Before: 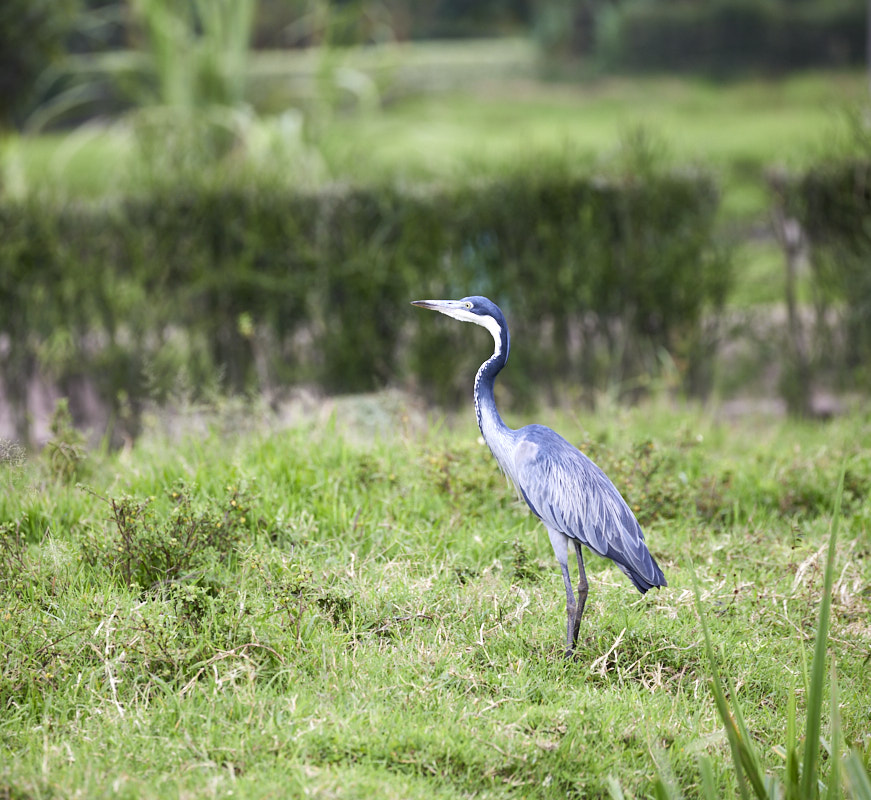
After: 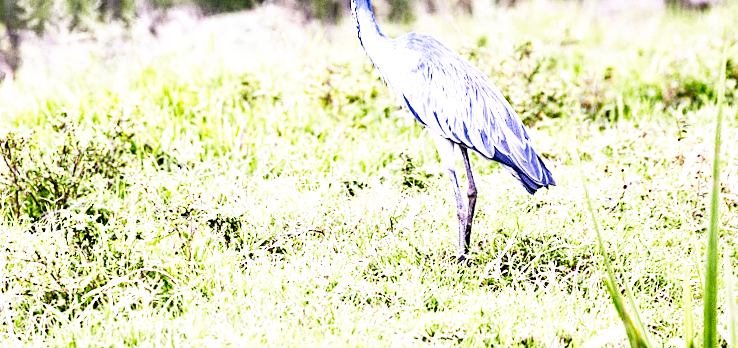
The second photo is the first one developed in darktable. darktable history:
rotate and perspective: rotation -3.52°, crop left 0.036, crop right 0.964, crop top 0.081, crop bottom 0.919
exposure: black level correction 0.005, exposure 0.417 EV, compensate highlight preservation false
crop and rotate: left 13.306%, top 48.129%, bottom 2.928%
white balance: red 1.066, blue 1.119
base curve: curves: ch0 [(0, 0) (0.007, 0.004) (0.027, 0.03) (0.046, 0.07) (0.207, 0.54) (0.442, 0.872) (0.673, 0.972) (1, 1)], preserve colors none
contrast equalizer: octaves 7, y [[0.5, 0.542, 0.583, 0.625, 0.667, 0.708], [0.5 ×6], [0.5 ×6], [0 ×6], [0 ×6]]
grain: on, module defaults
